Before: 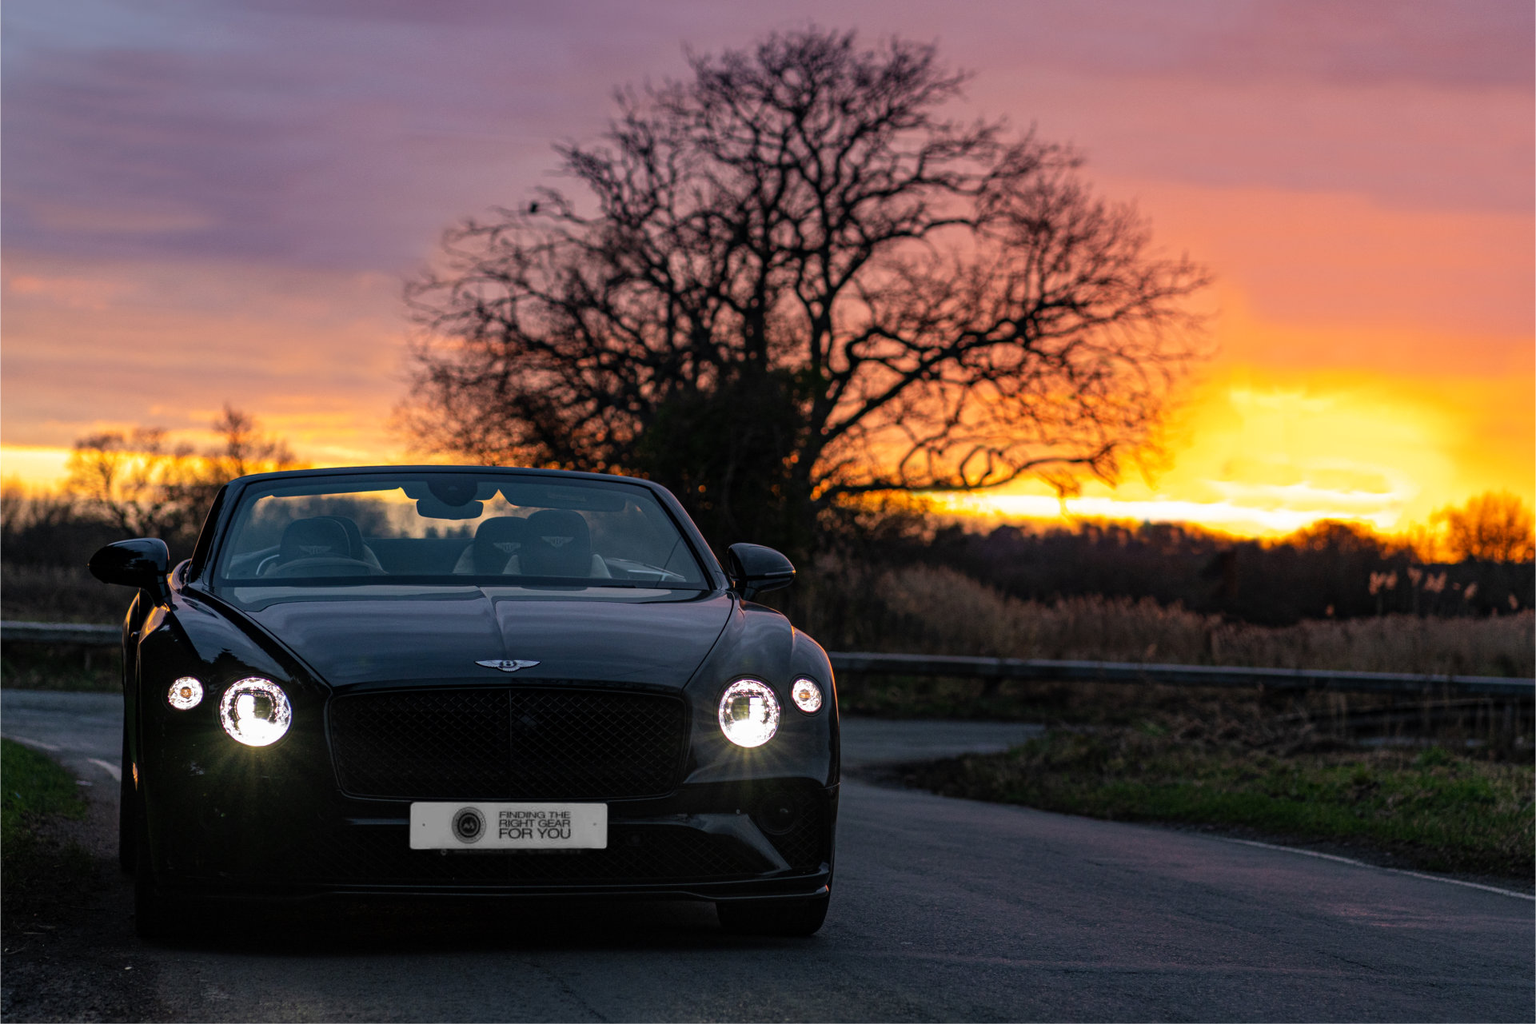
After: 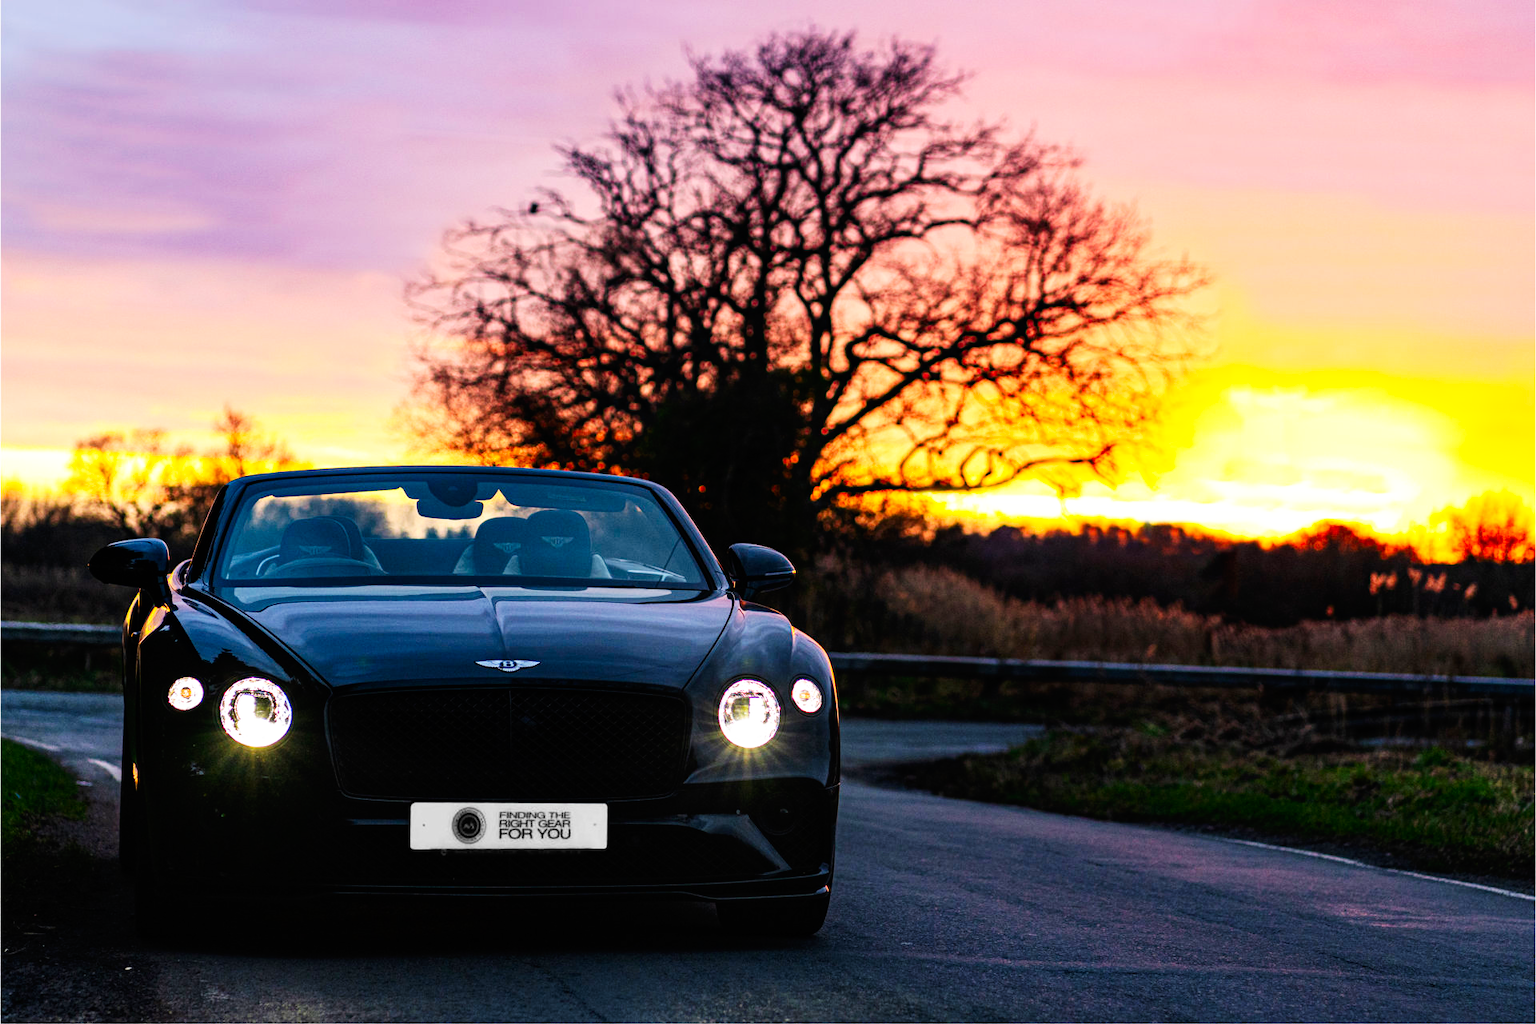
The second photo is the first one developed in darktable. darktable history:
base curve: curves: ch0 [(0, 0) (0.007, 0.004) (0.027, 0.03) (0.046, 0.07) (0.207, 0.54) (0.442, 0.872) (0.673, 0.972) (1, 1)], preserve colors none
contrast brightness saturation: contrast 0.08, saturation 0.2
